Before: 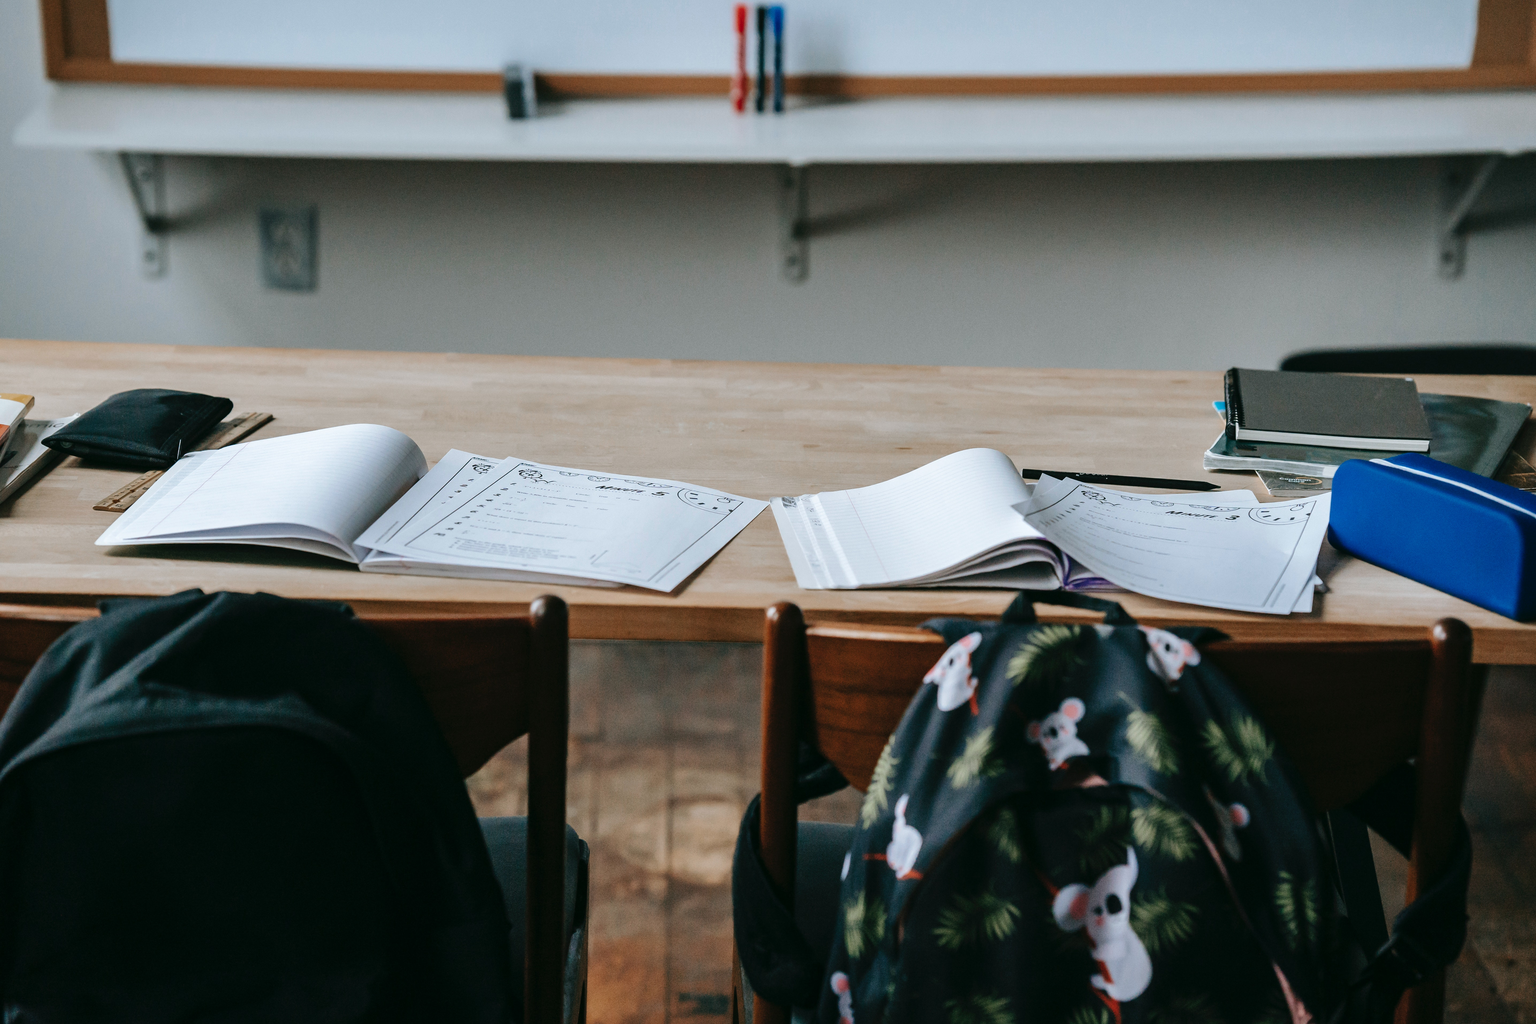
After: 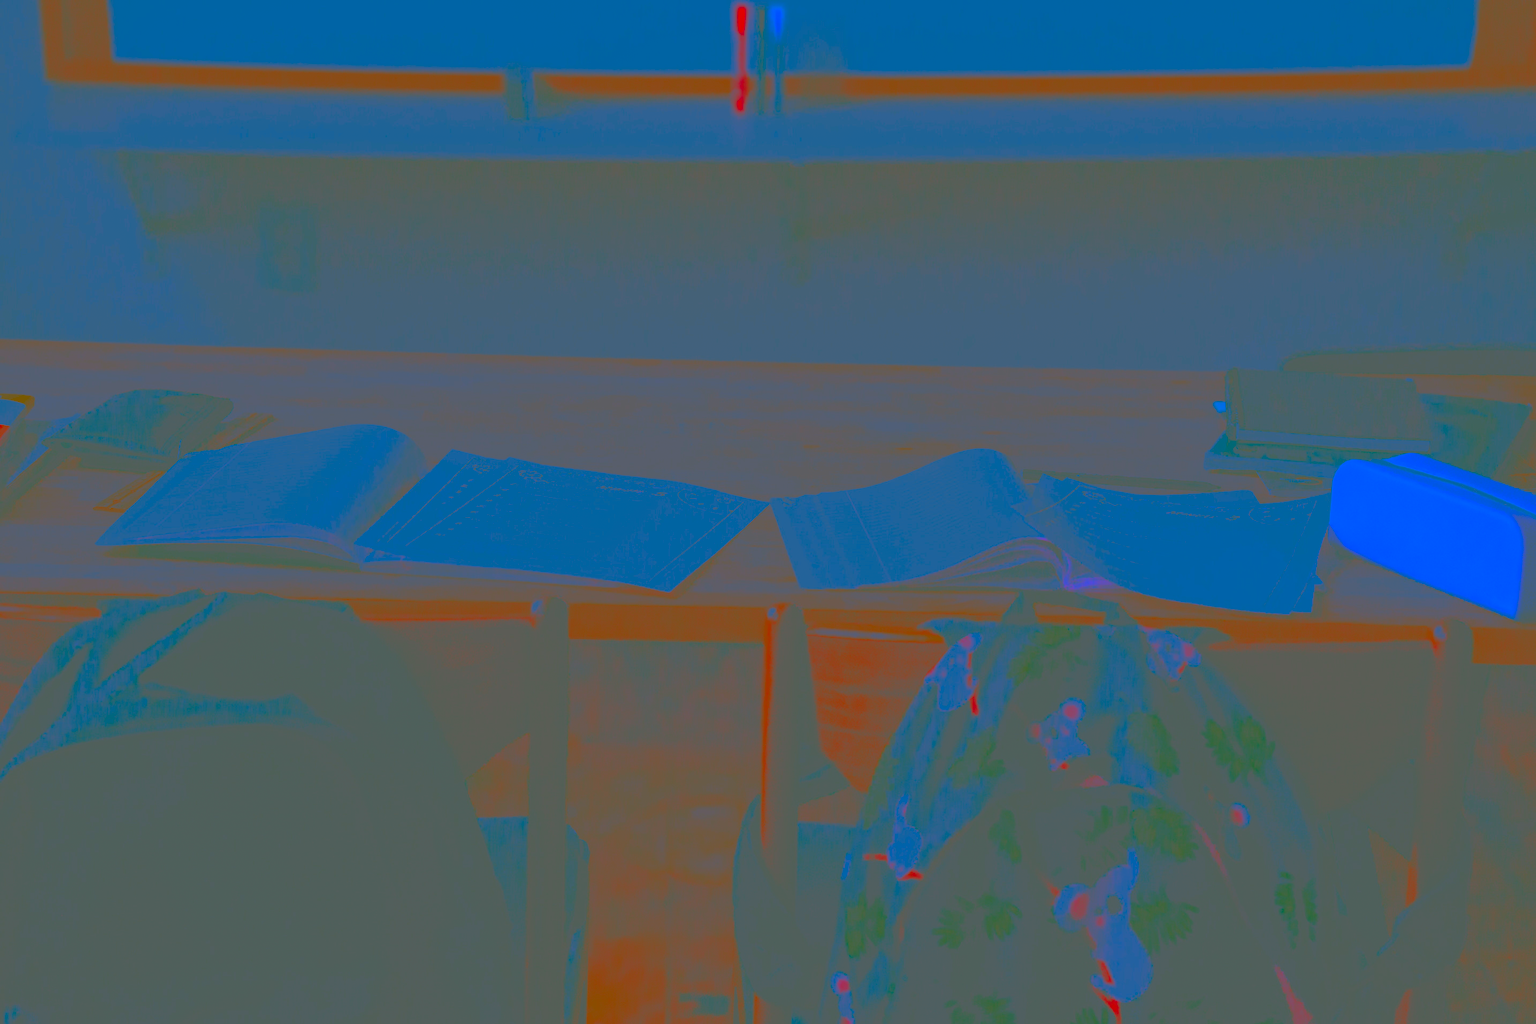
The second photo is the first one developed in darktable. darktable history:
sharpen: radius 1.4, amount 1.25, threshold 0.7
exposure: exposure 0.207 EV, compensate highlight preservation false
contrast brightness saturation: contrast -0.99, brightness -0.17, saturation 0.75
white balance: red 0.931, blue 1.11
